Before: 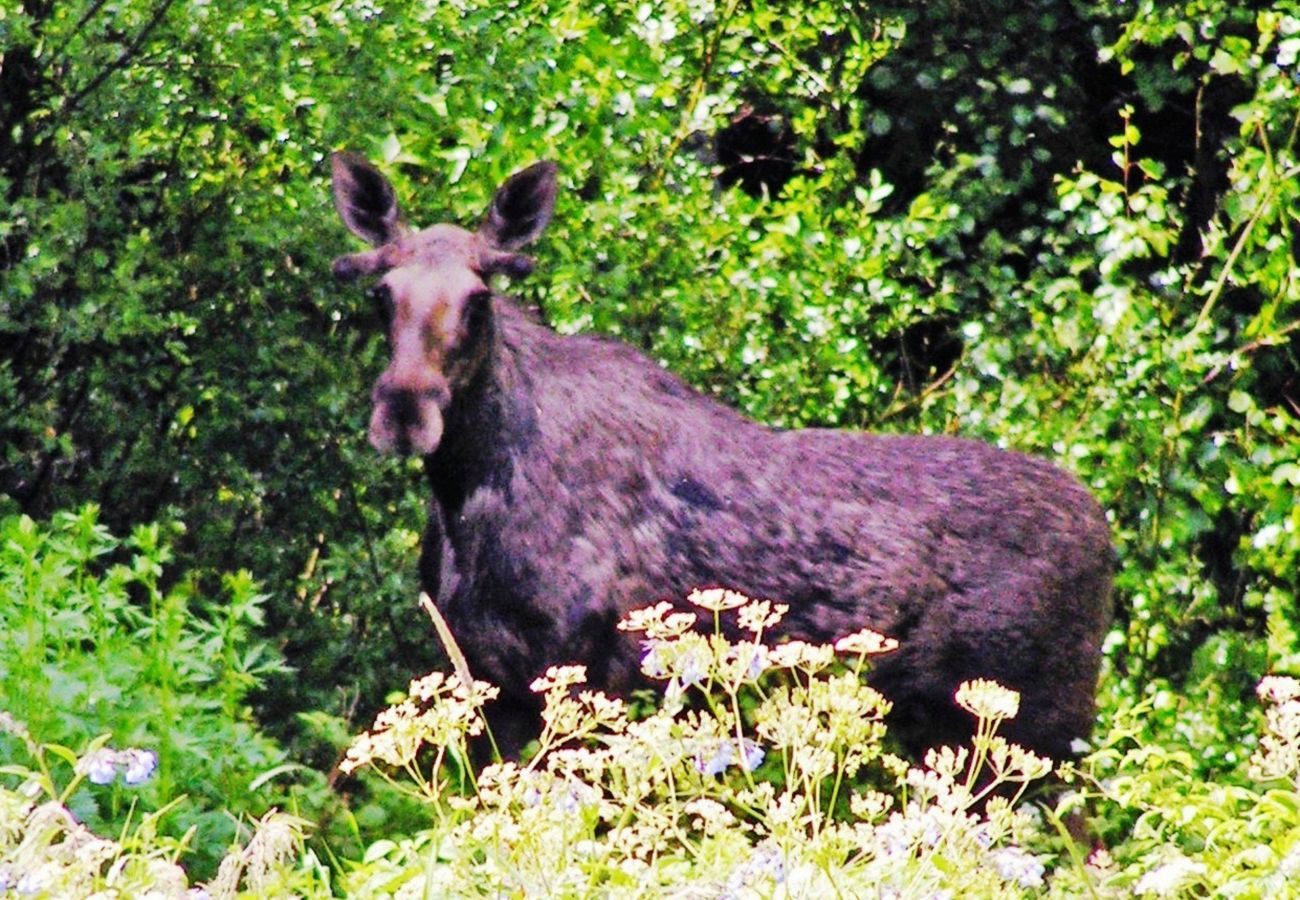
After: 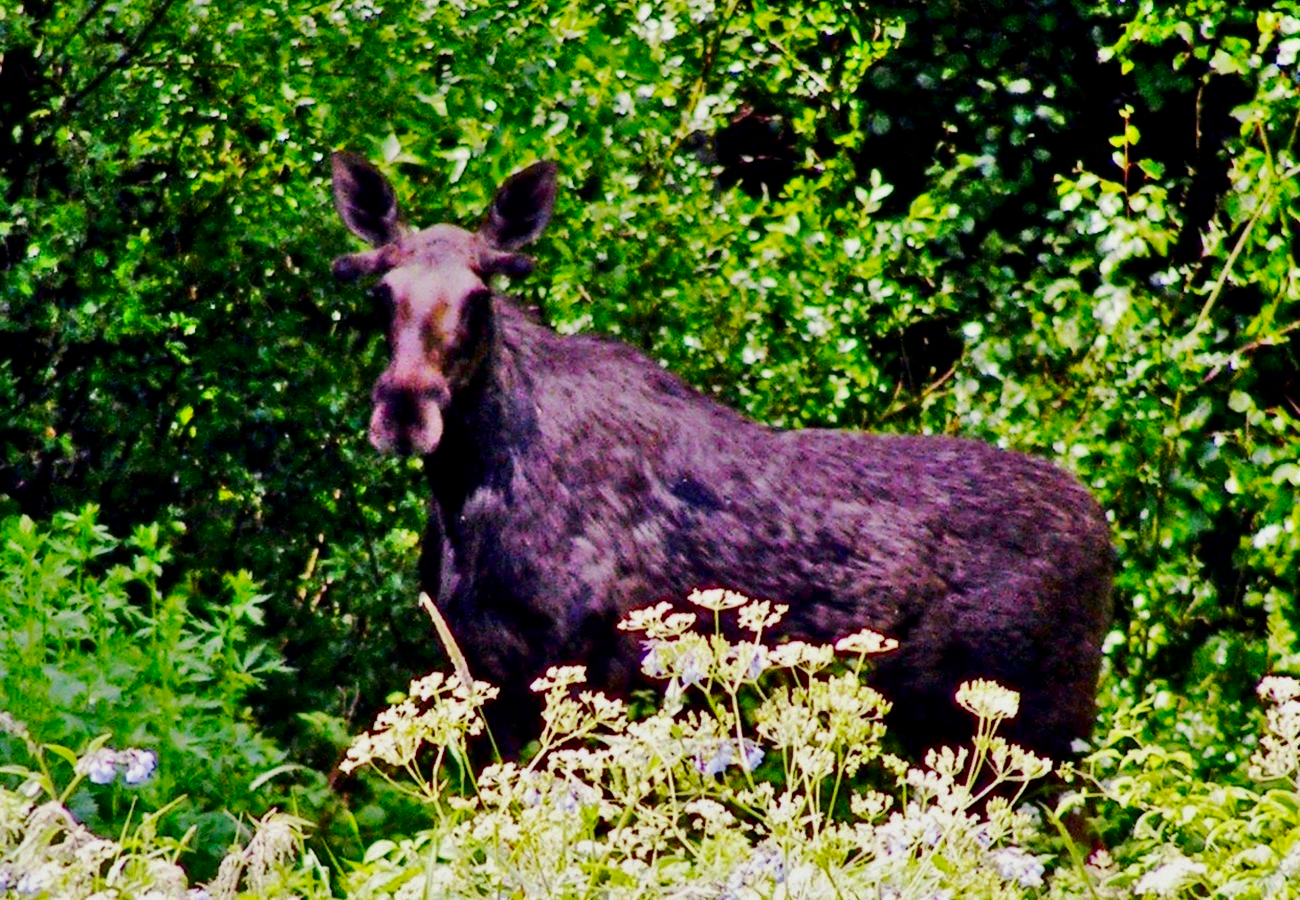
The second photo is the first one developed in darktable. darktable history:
shadows and highlights: highlights color adjustment 49.45%, soften with gaussian
exposure: black level correction 0.009, exposure -0.163 EV, compensate highlight preservation false
contrast brightness saturation: contrast 0.101, brightness -0.277, saturation 0.144
